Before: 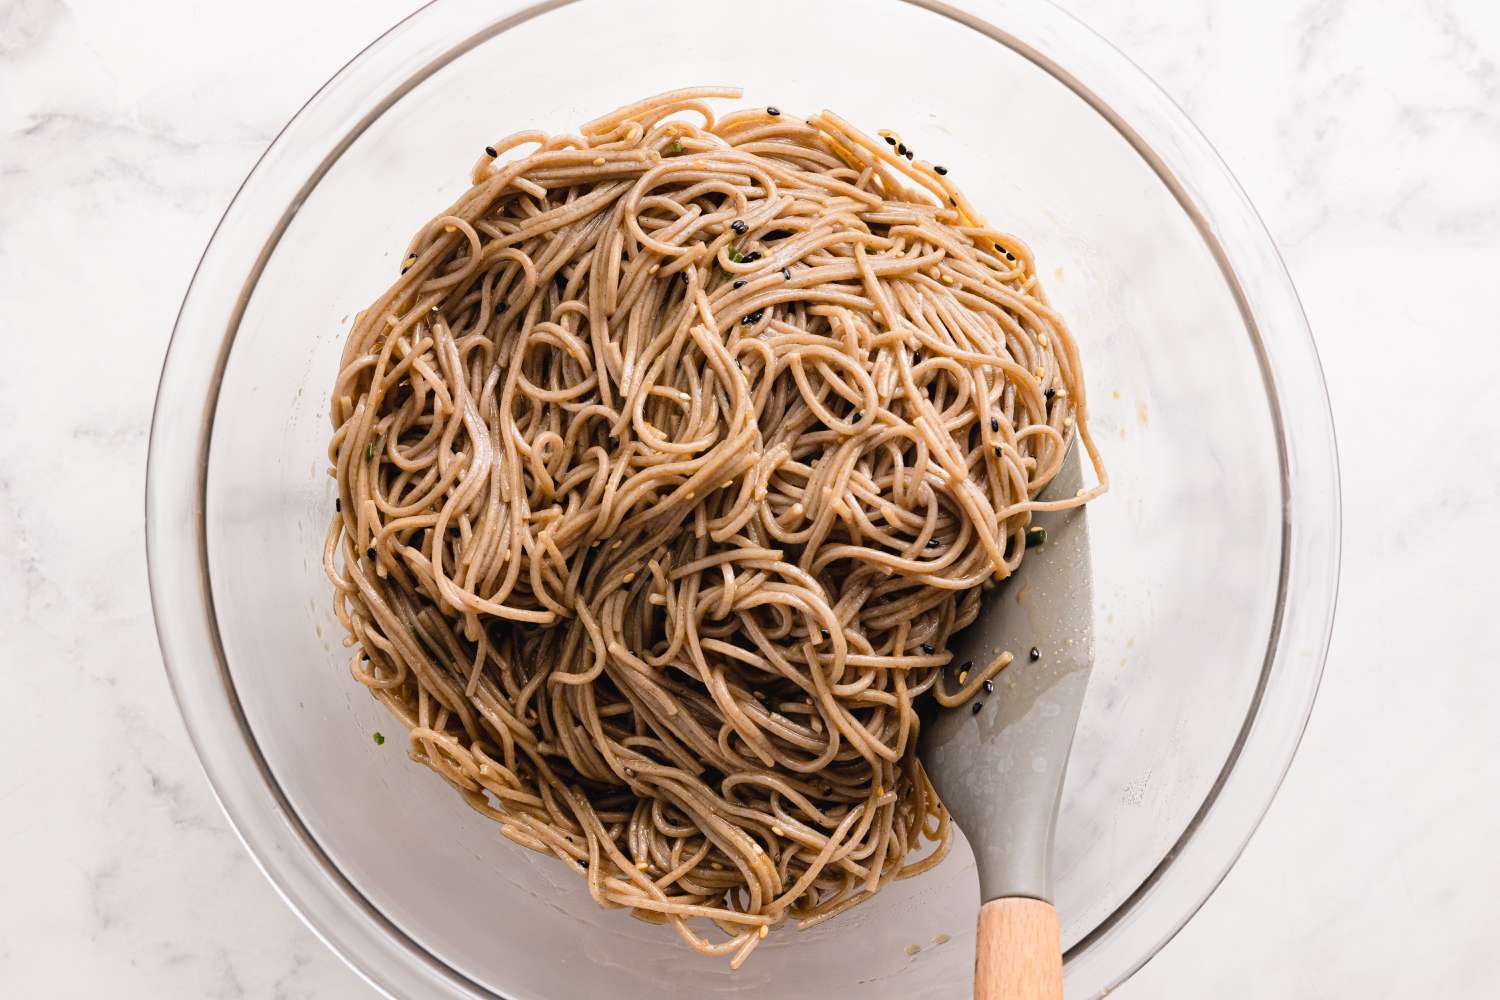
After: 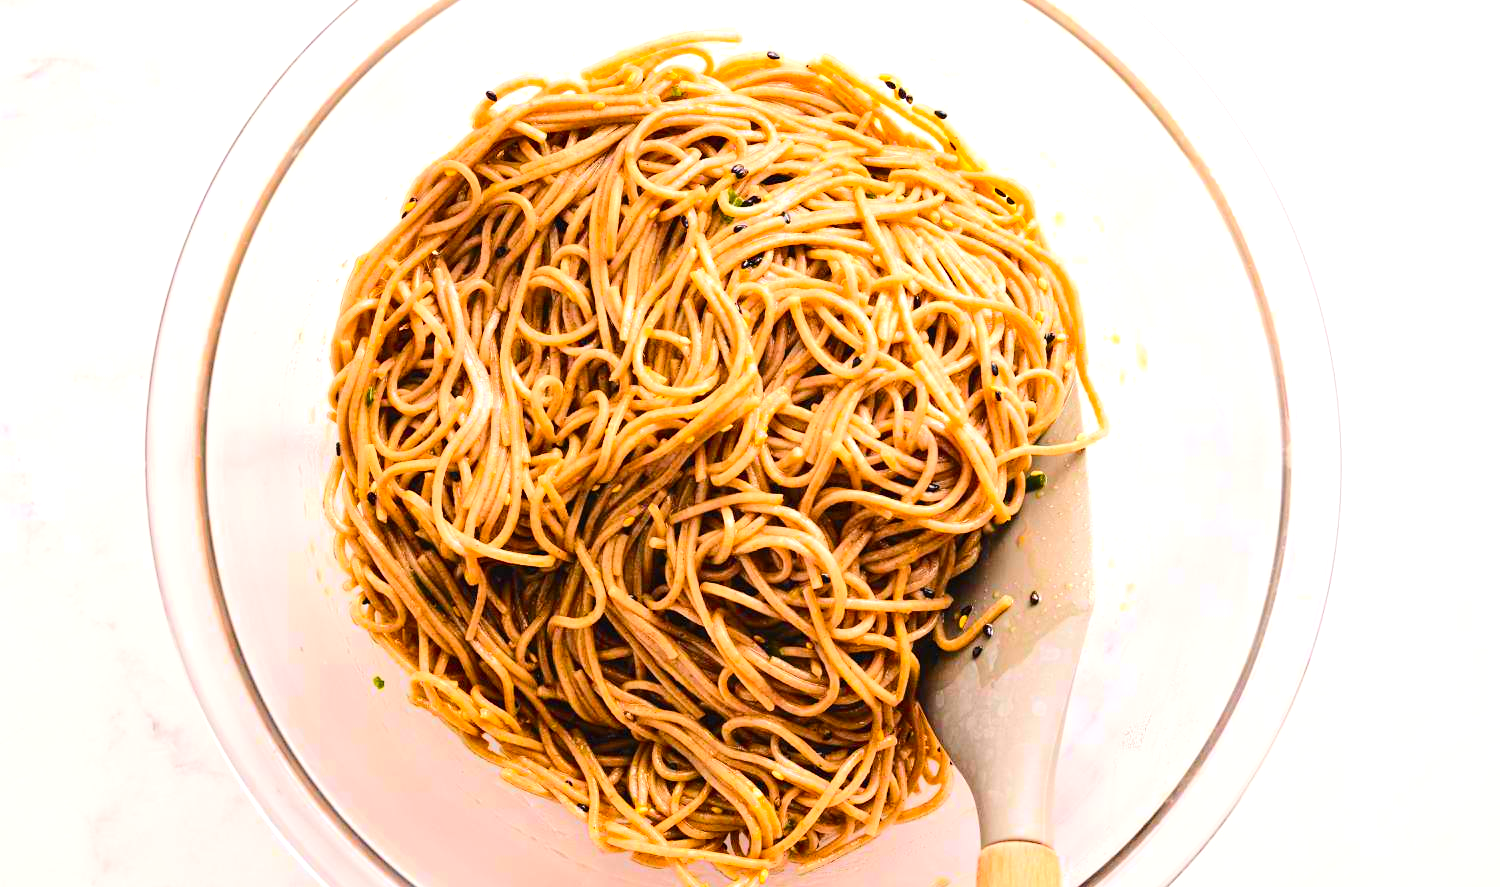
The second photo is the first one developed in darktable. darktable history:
crop and rotate: top 5.609%, bottom 5.609%
tone curve: curves: ch0 [(0, 0) (0.239, 0.248) (0.508, 0.606) (0.826, 0.855) (1, 0.945)]; ch1 [(0, 0) (0.401, 0.42) (0.442, 0.47) (0.492, 0.498) (0.511, 0.516) (0.555, 0.586) (0.681, 0.739) (1, 1)]; ch2 [(0, 0) (0.411, 0.433) (0.5, 0.504) (0.545, 0.574) (1, 1)], color space Lab, independent channels, preserve colors none
local contrast: mode bilateral grid, contrast 20, coarseness 50, detail 120%, midtone range 0.2
exposure: black level correction 0, exposure 0.9 EV, compensate highlight preservation false
color balance rgb: linear chroma grading › global chroma 15%, perceptual saturation grading › global saturation 30%
